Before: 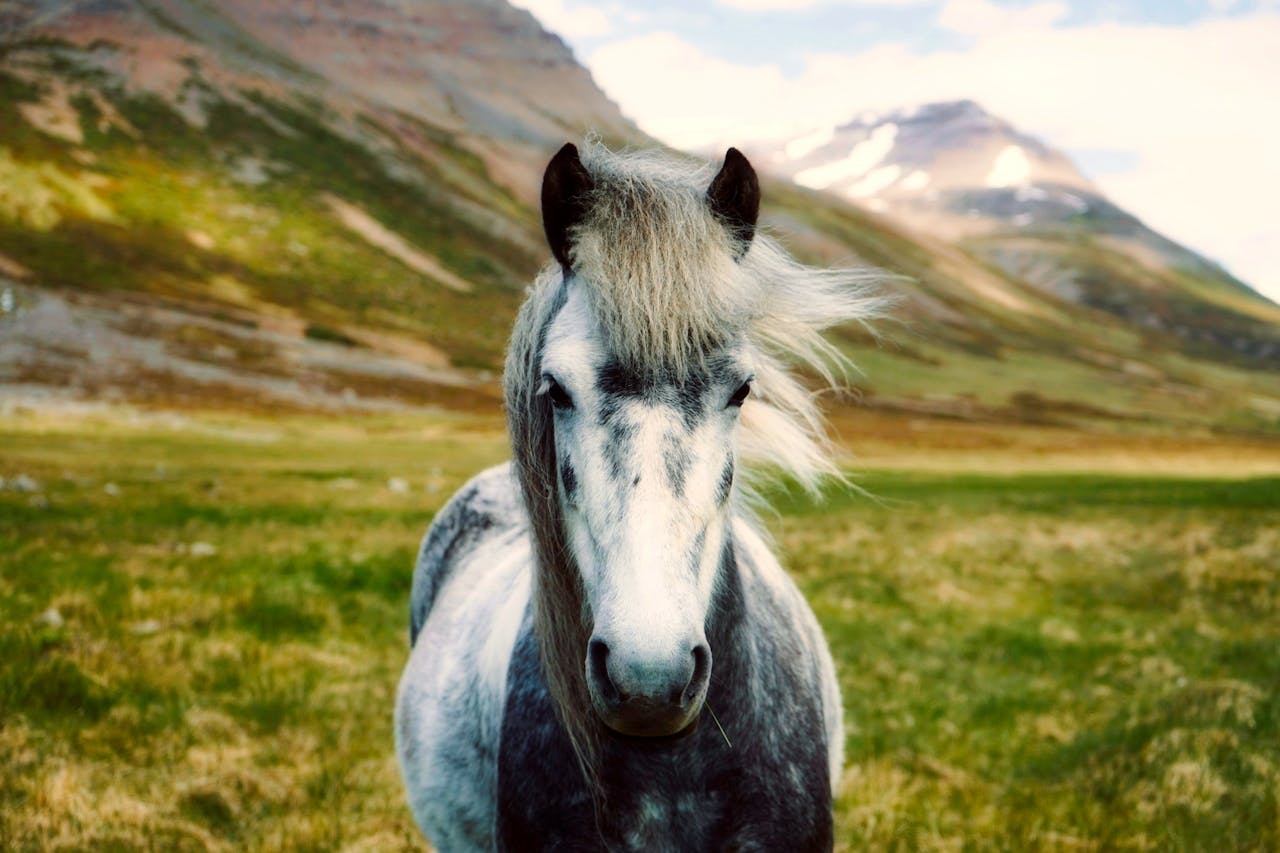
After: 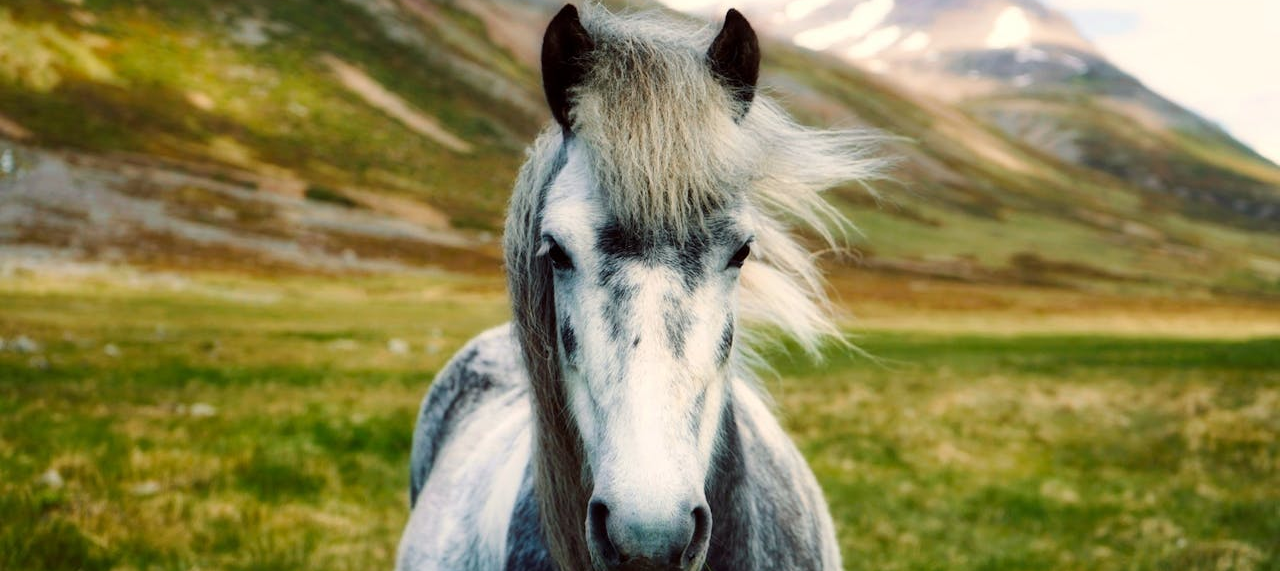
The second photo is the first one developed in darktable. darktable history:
crop: top 16.317%, bottom 16.719%
